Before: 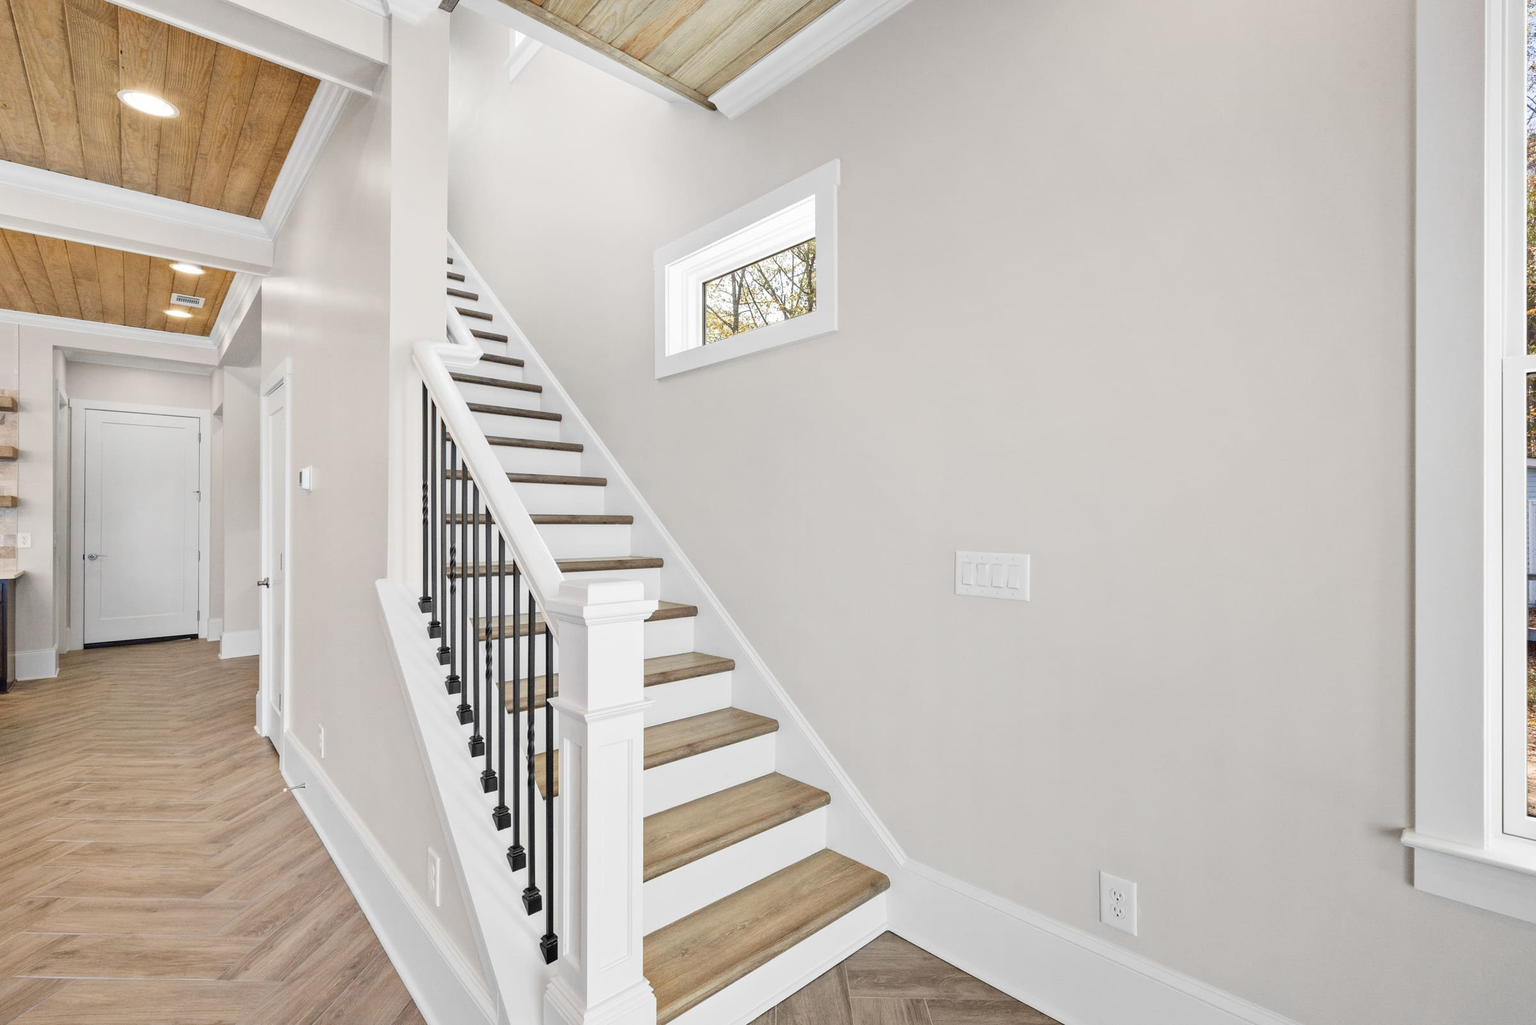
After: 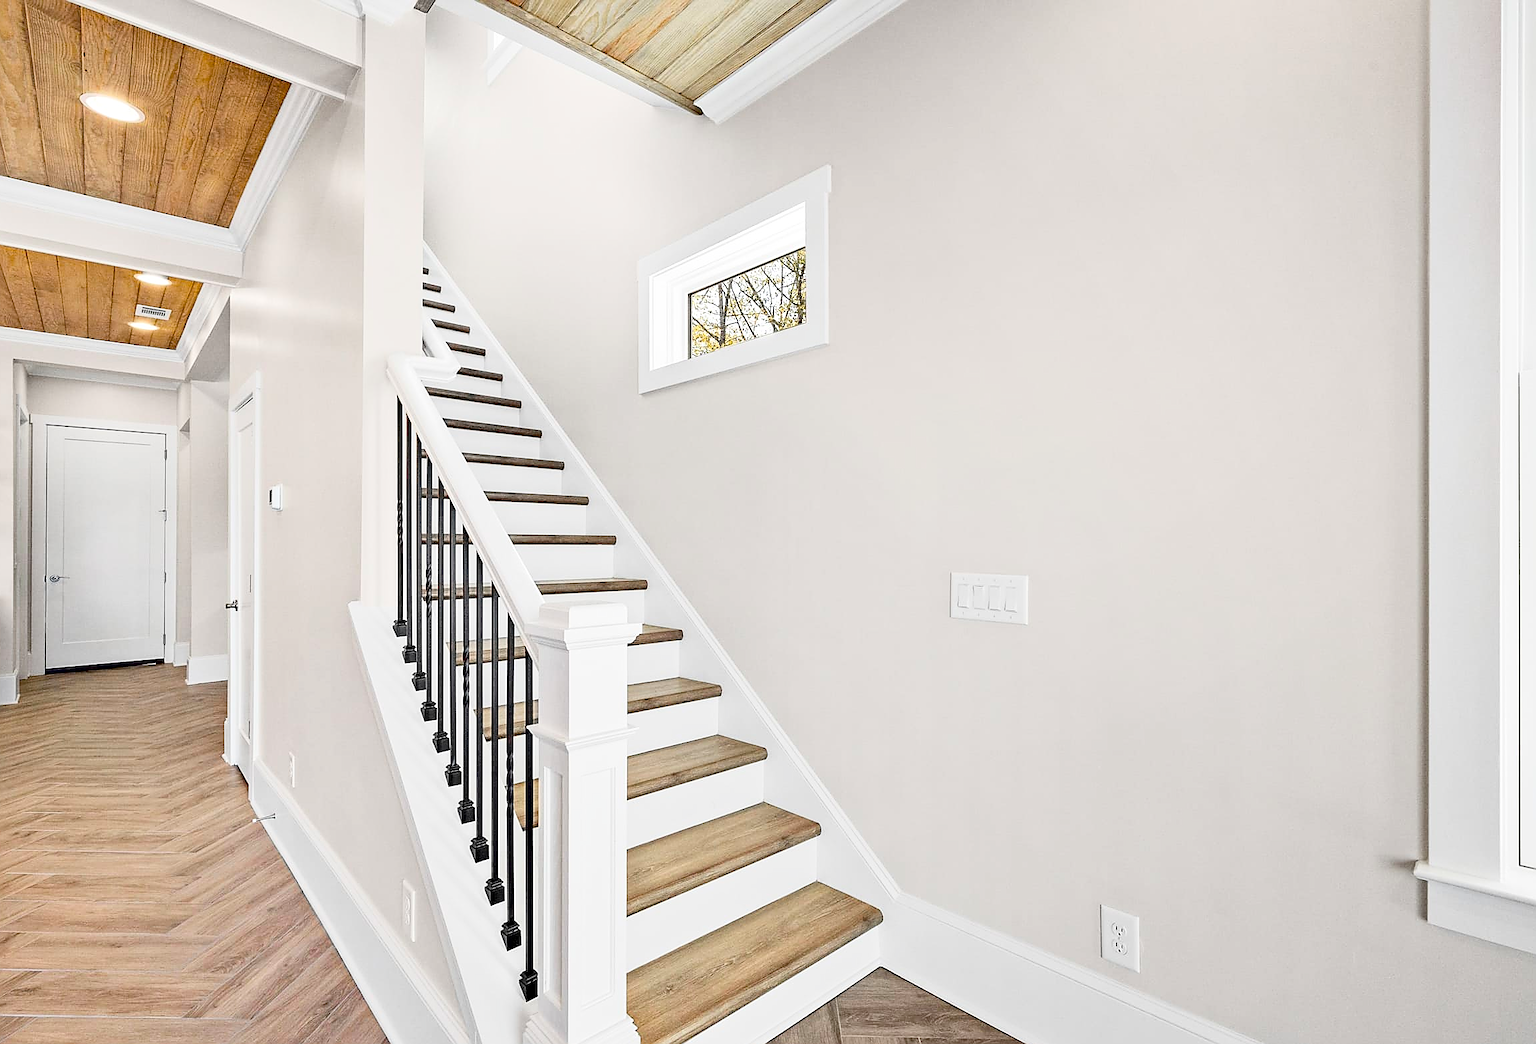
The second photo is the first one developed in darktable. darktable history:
exposure: black level correction 0.01, exposure 0.017 EV, compensate highlight preservation false
crop and rotate: left 2.643%, right 1.091%, bottom 1.857%
sharpen: radius 1.4, amount 1.266, threshold 0.686
haze removal: compatibility mode true, adaptive false
tone curve: curves: ch0 [(0, 0.003) (0.117, 0.101) (0.257, 0.246) (0.408, 0.432) (0.632, 0.716) (0.795, 0.884) (1, 1)]; ch1 [(0, 0) (0.227, 0.197) (0.405, 0.421) (0.501, 0.501) (0.522, 0.526) (0.546, 0.564) (0.589, 0.602) (0.696, 0.761) (0.976, 0.992)]; ch2 [(0, 0) (0.208, 0.176) (0.377, 0.38) (0.5, 0.5) (0.537, 0.534) (0.571, 0.577) (0.627, 0.64) (0.698, 0.76) (1, 1)], color space Lab, independent channels, preserve colors none
